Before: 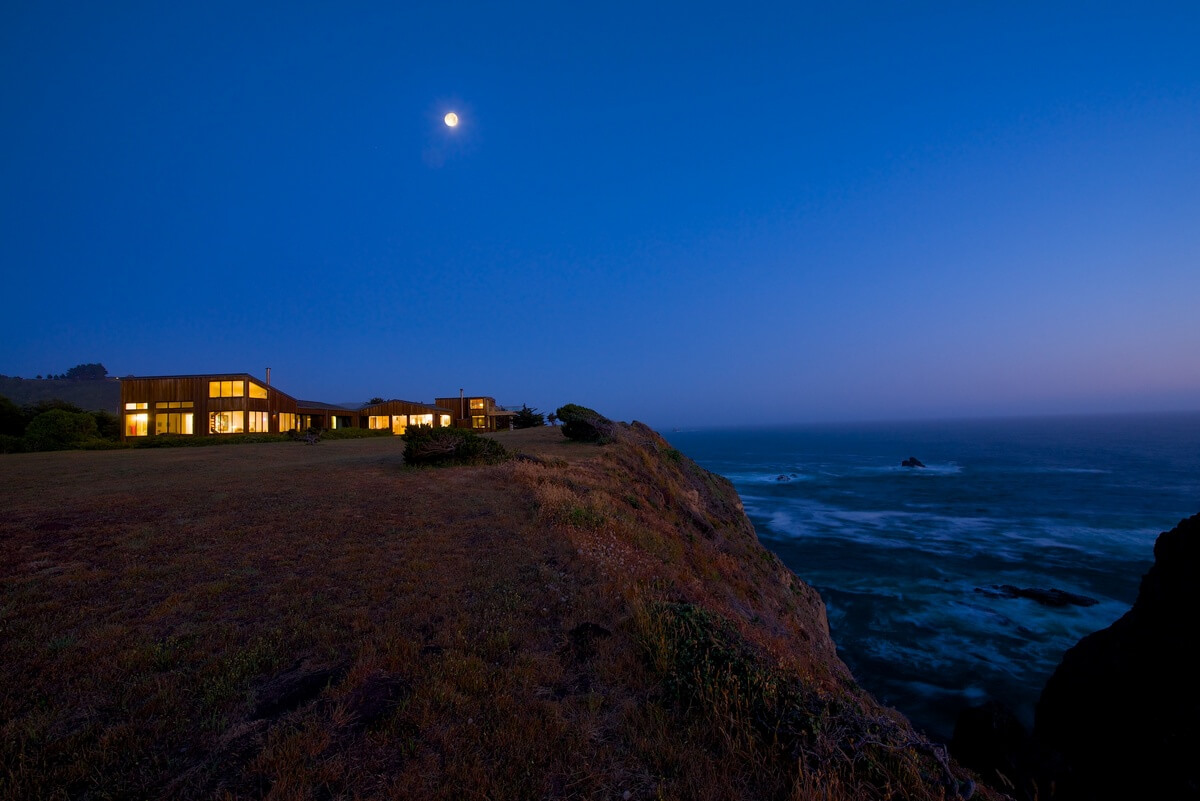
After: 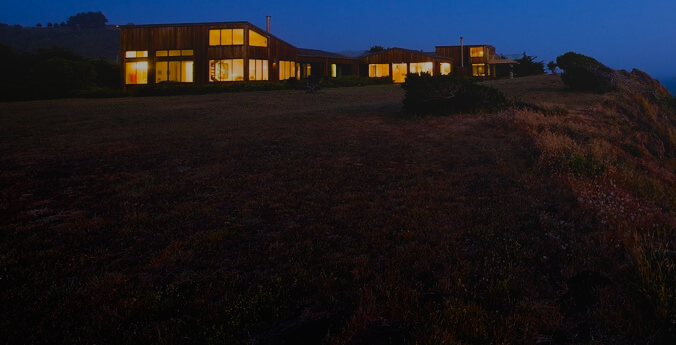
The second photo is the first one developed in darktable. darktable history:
local contrast: detail 70%
crop: top 44.032%, right 43.602%, bottom 12.817%
filmic rgb: black relative exposure -7.65 EV, white relative exposure 4.56 EV, hardness 3.61, contrast 1.059
